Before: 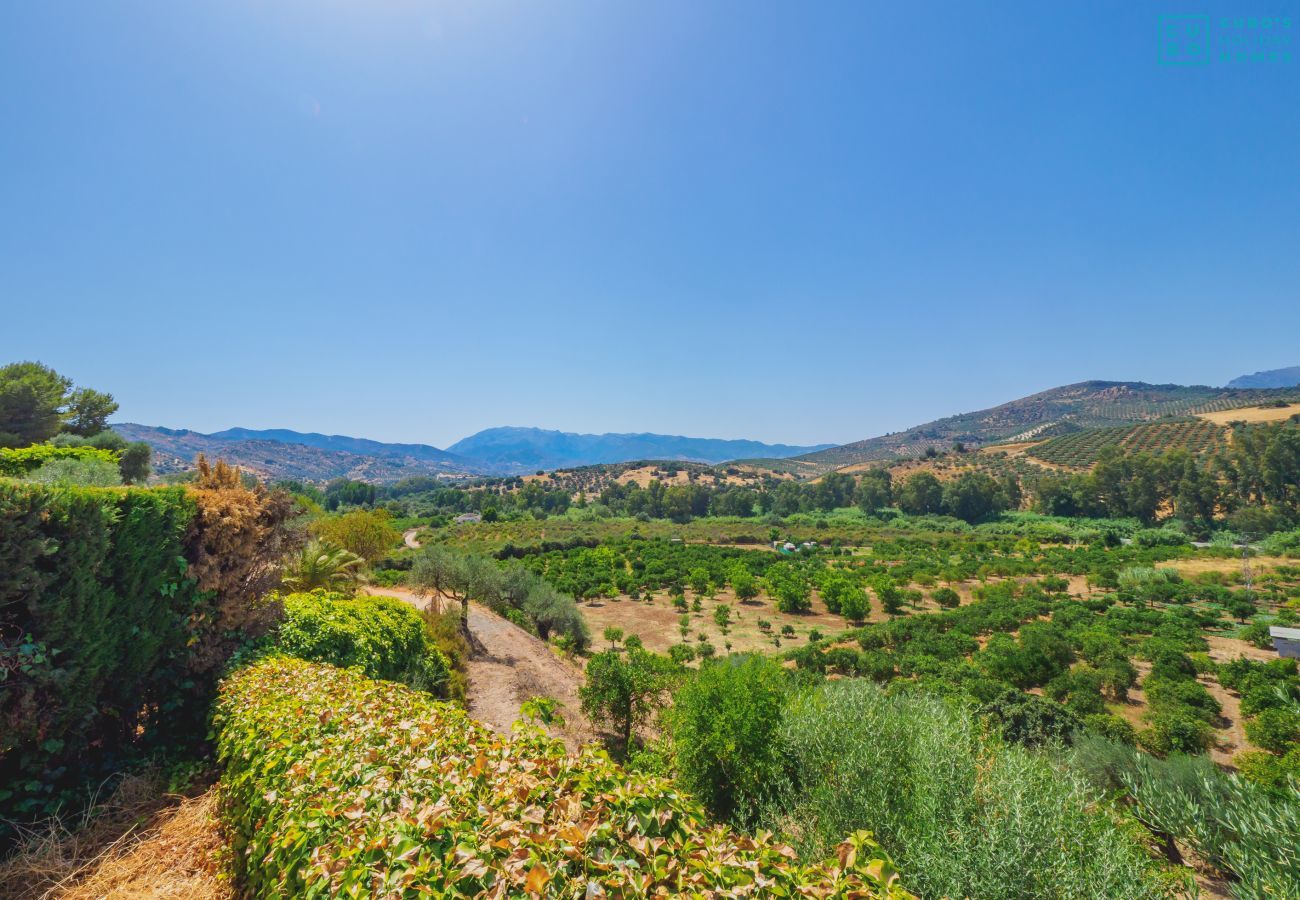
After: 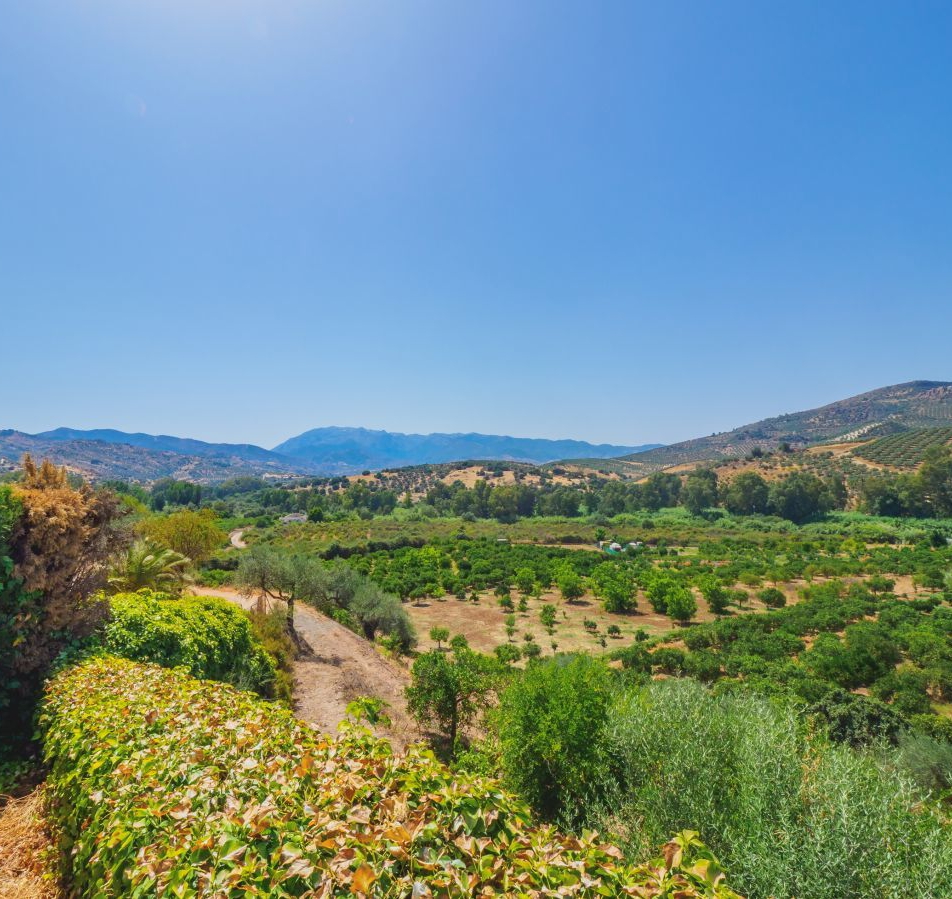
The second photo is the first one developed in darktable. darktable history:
crop: left 13.443%, right 13.31%
